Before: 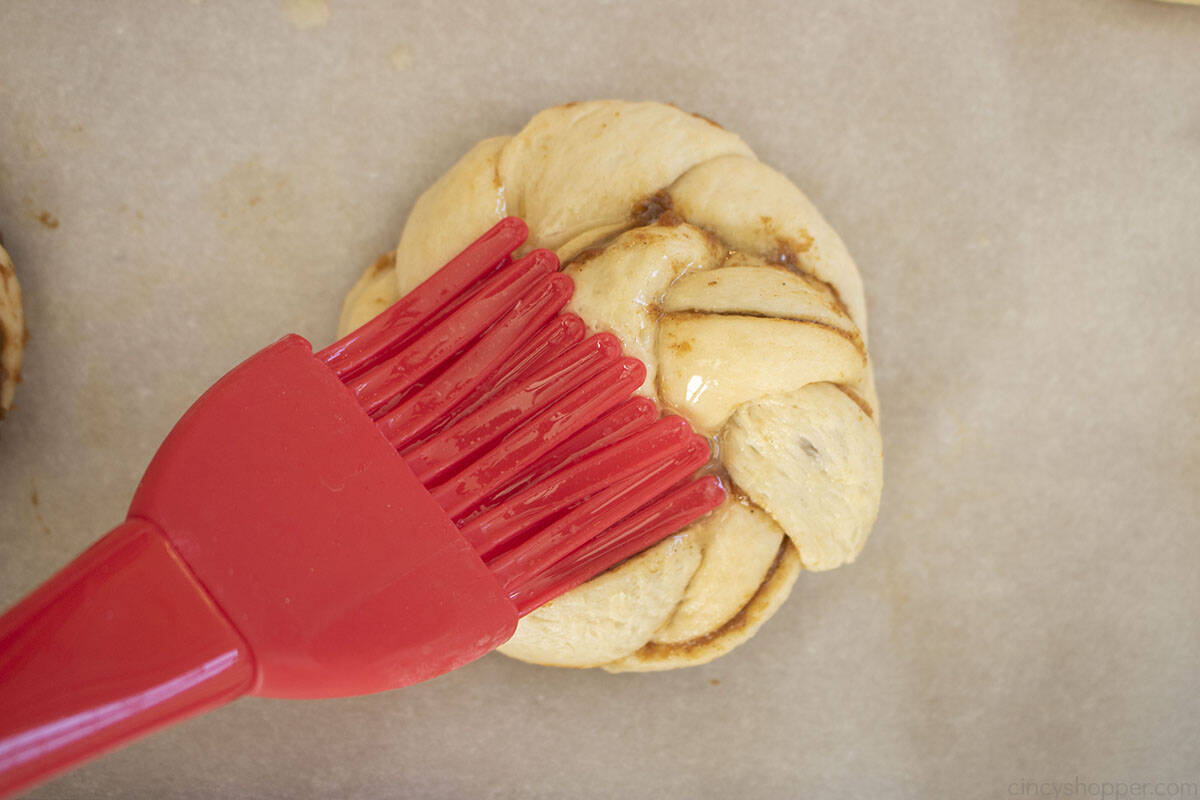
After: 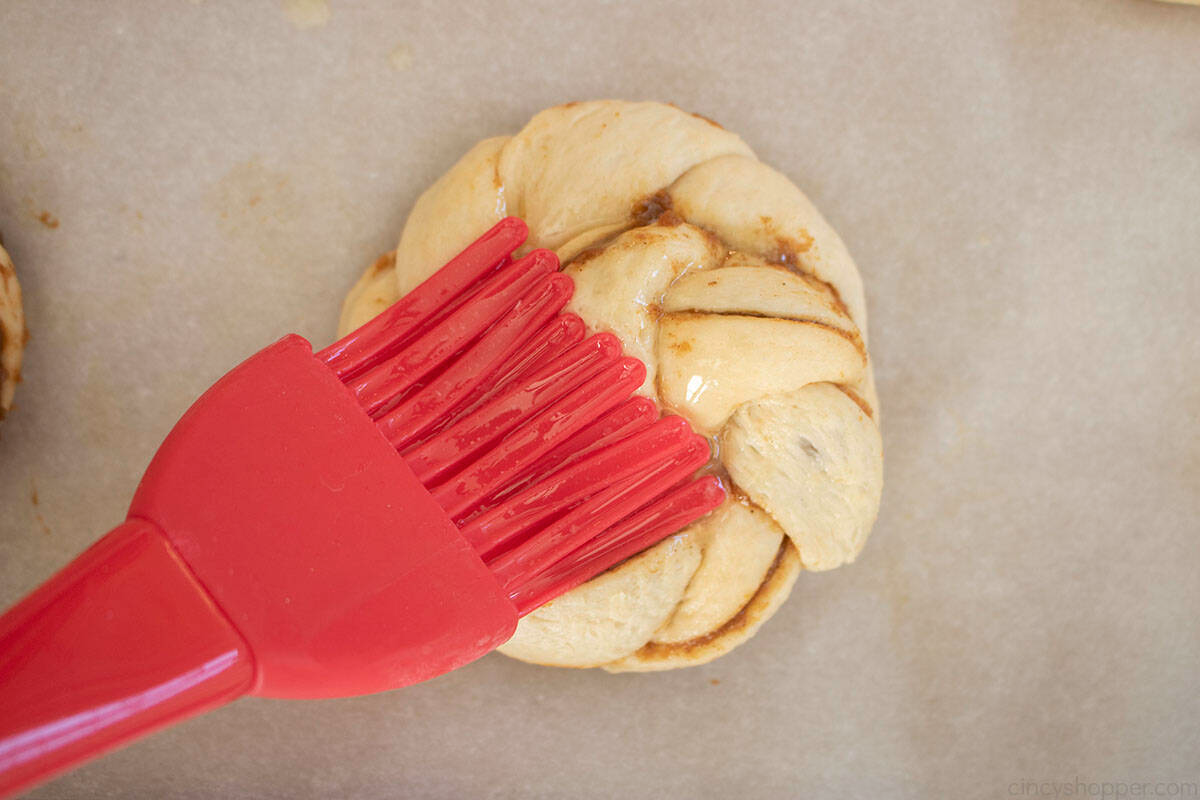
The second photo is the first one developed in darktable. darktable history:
split-toning: shadows › hue 220°, shadows › saturation 0.64, highlights › hue 220°, highlights › saturation 0.64, balance 0, compress 5.22% | blend: blend mode normal, opacity 5%; mask: uniform (no mask)
